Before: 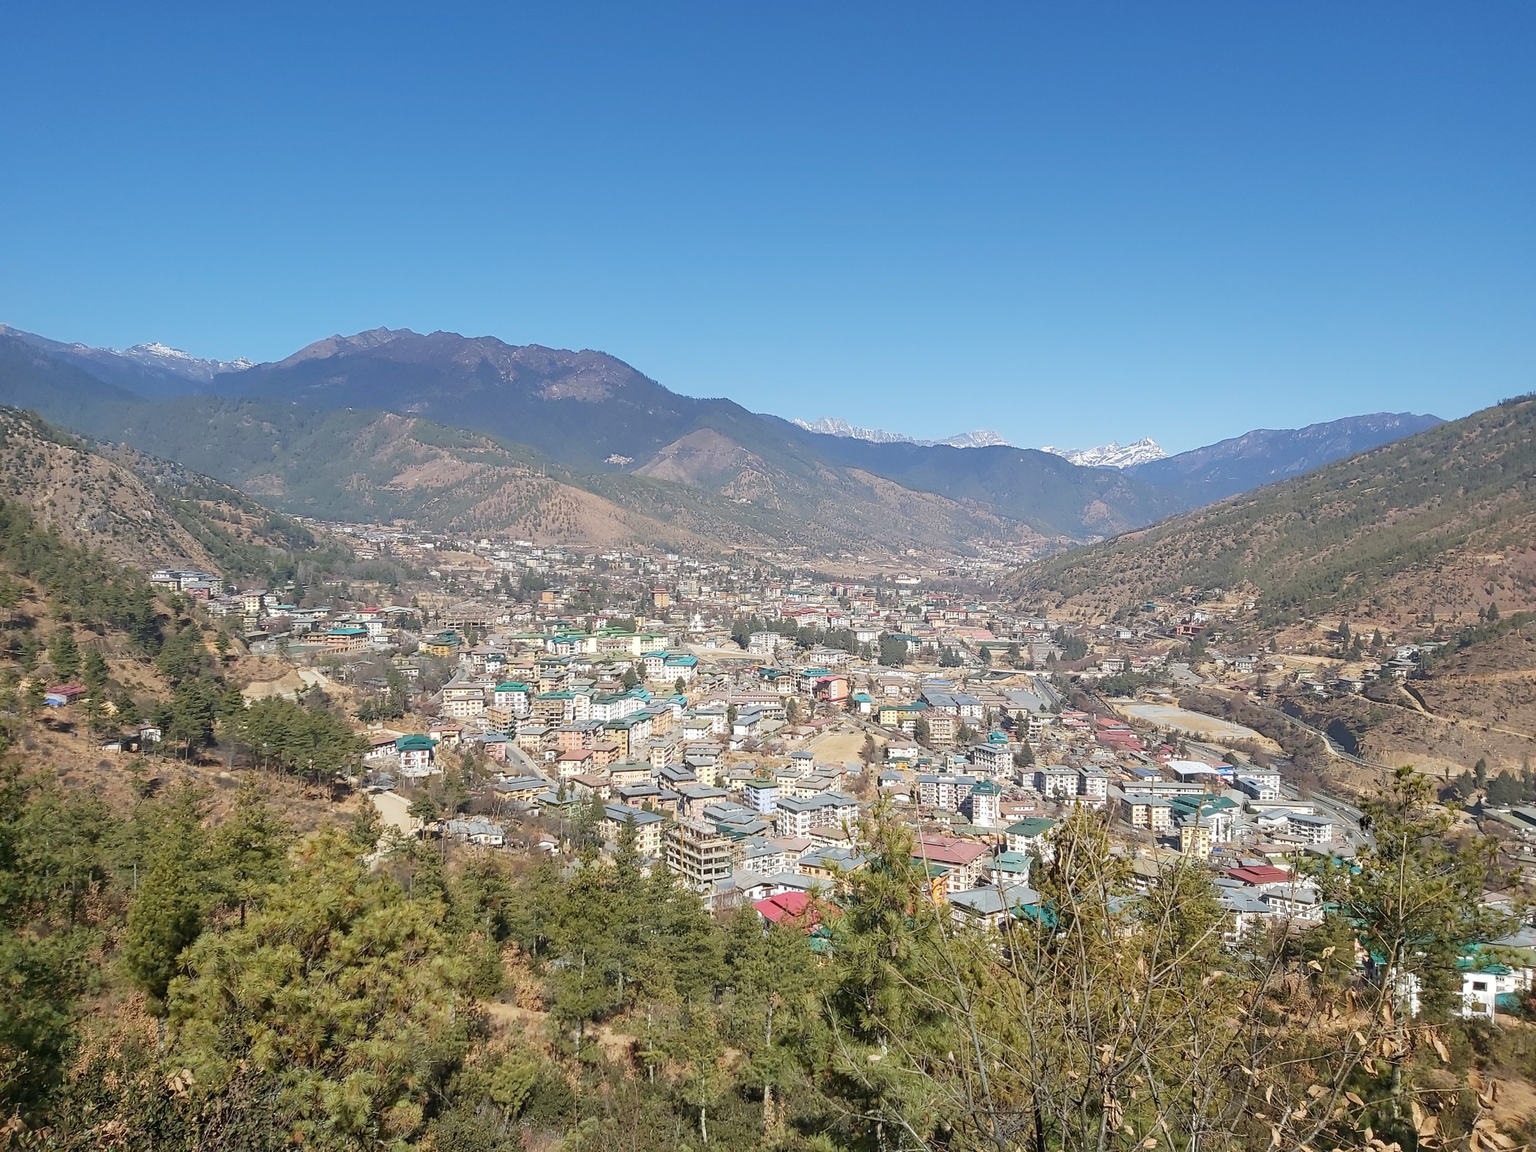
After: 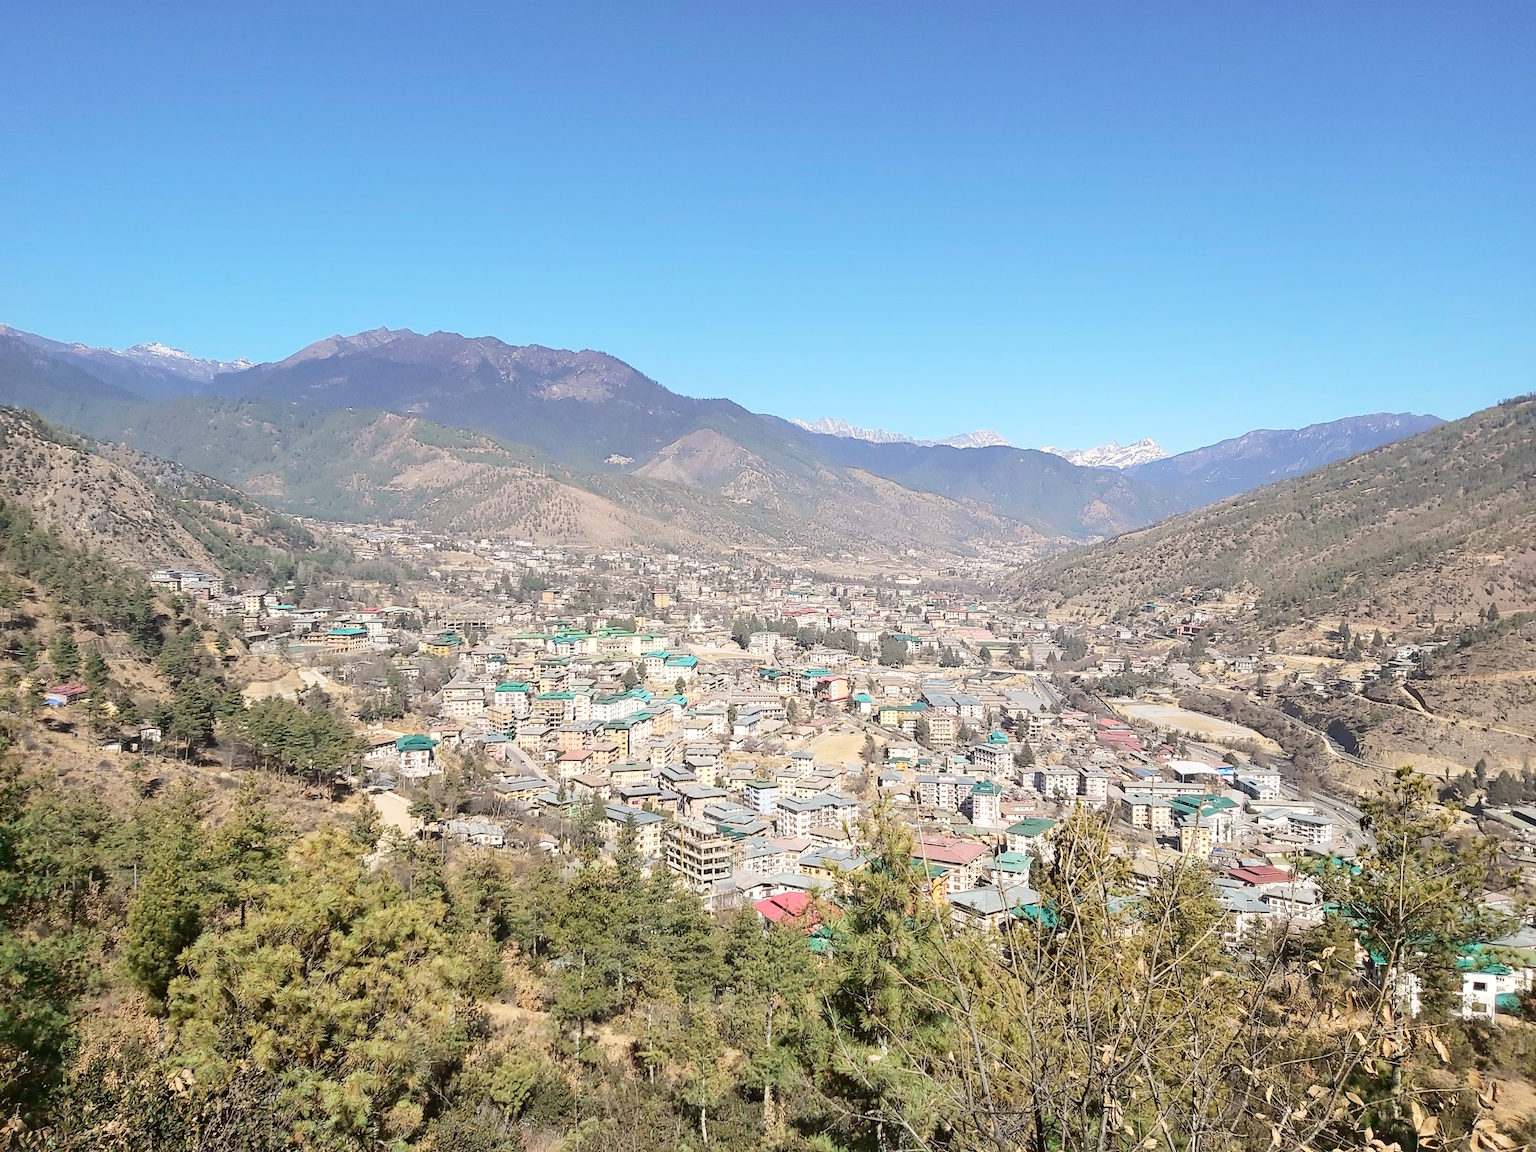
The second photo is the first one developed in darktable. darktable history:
exposure: compensate highlight preservation false
tone curve: curves: ch0 [(0, 0.023) (0.1, 0.084) (0.184, 0.168) (0.45, 0.54) (0.57, 0.683) (0.722, 0.825) (0.877, 0.948) (1, 1)]; ch1 [(0, 0) (0.414, 0.395) (0.453, 0.437) (0.502, 0.509) (0.521, 0.519) (0.573, 0.568) (0.618, 0.61) (0.654, 0.642) (1, 1)]; ch2 [(0, 0) (0.421, 0.43) (0.45, 0.463) (0.492, 0.504) (0.511, 0.519) (0.557, 0.557) (0.602, 0.605) (1, 1)], color space Lab, independent channels, preserve colors none
